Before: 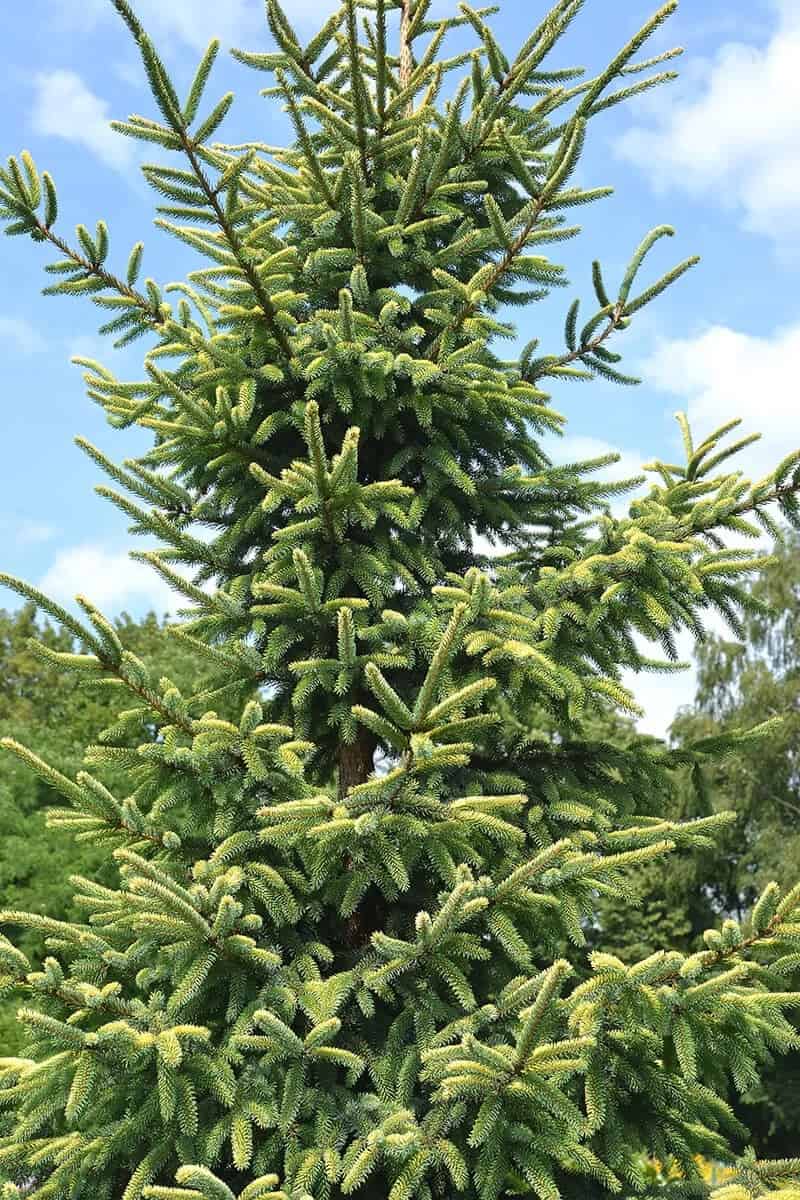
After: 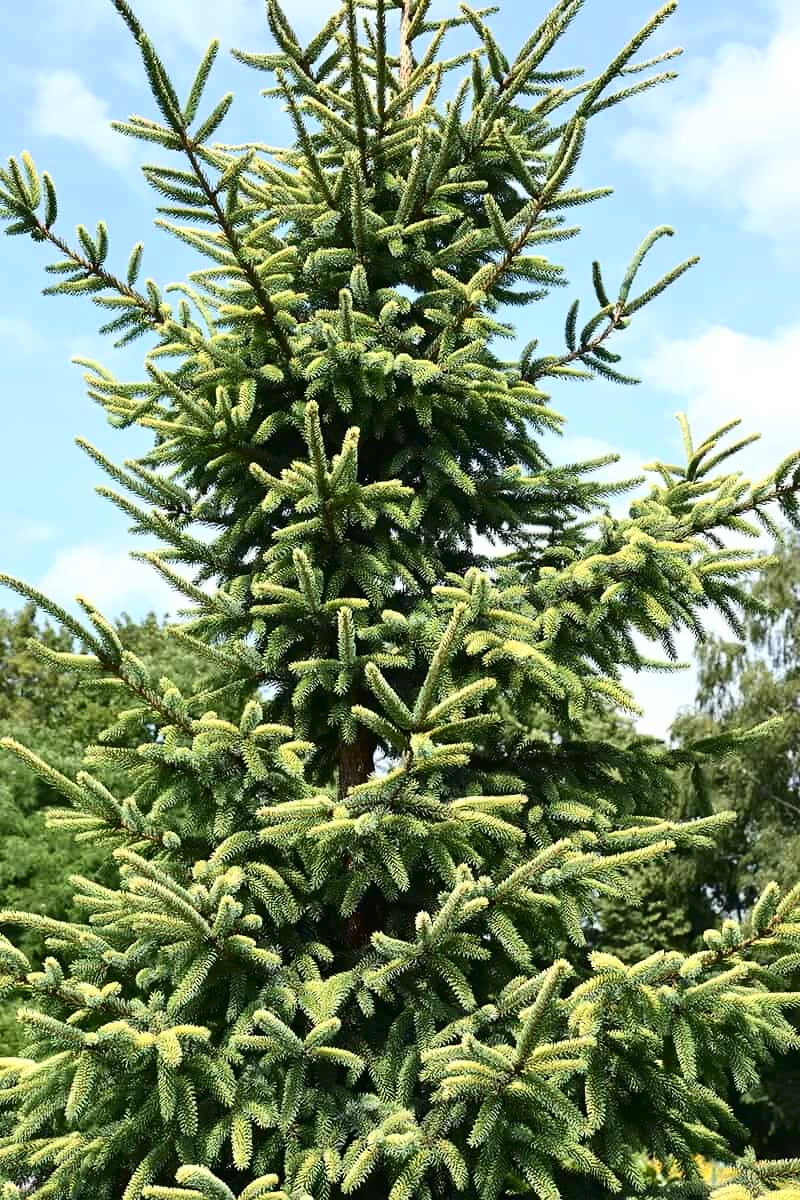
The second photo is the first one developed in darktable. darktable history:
contrast brightness saturation: contrast 0.281
